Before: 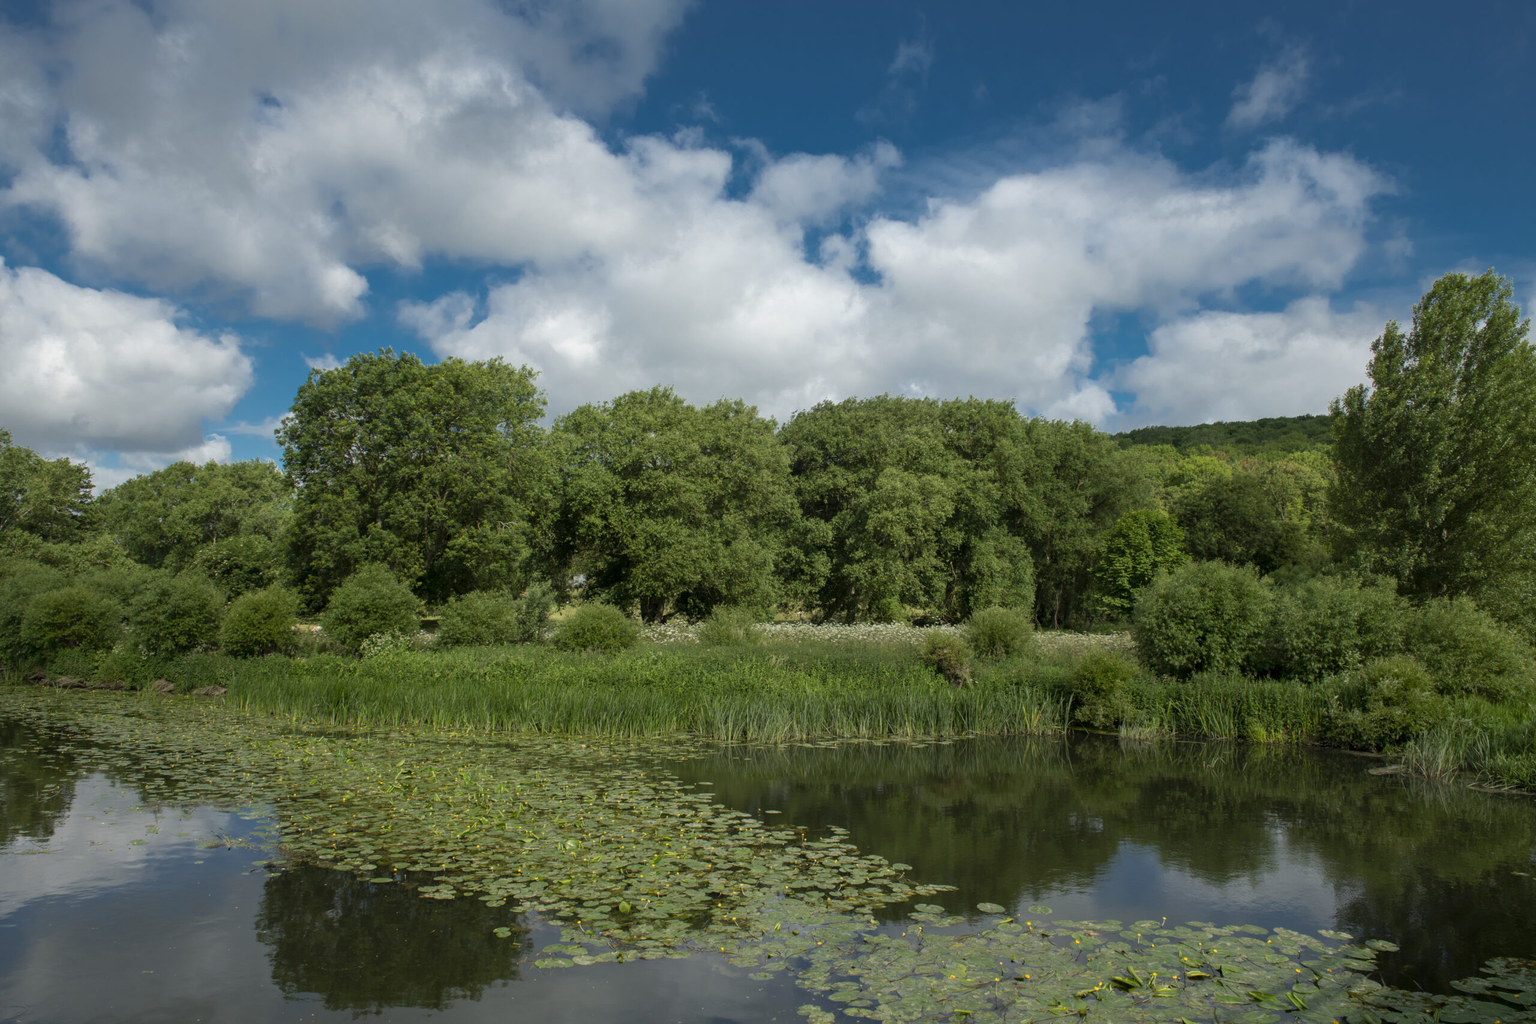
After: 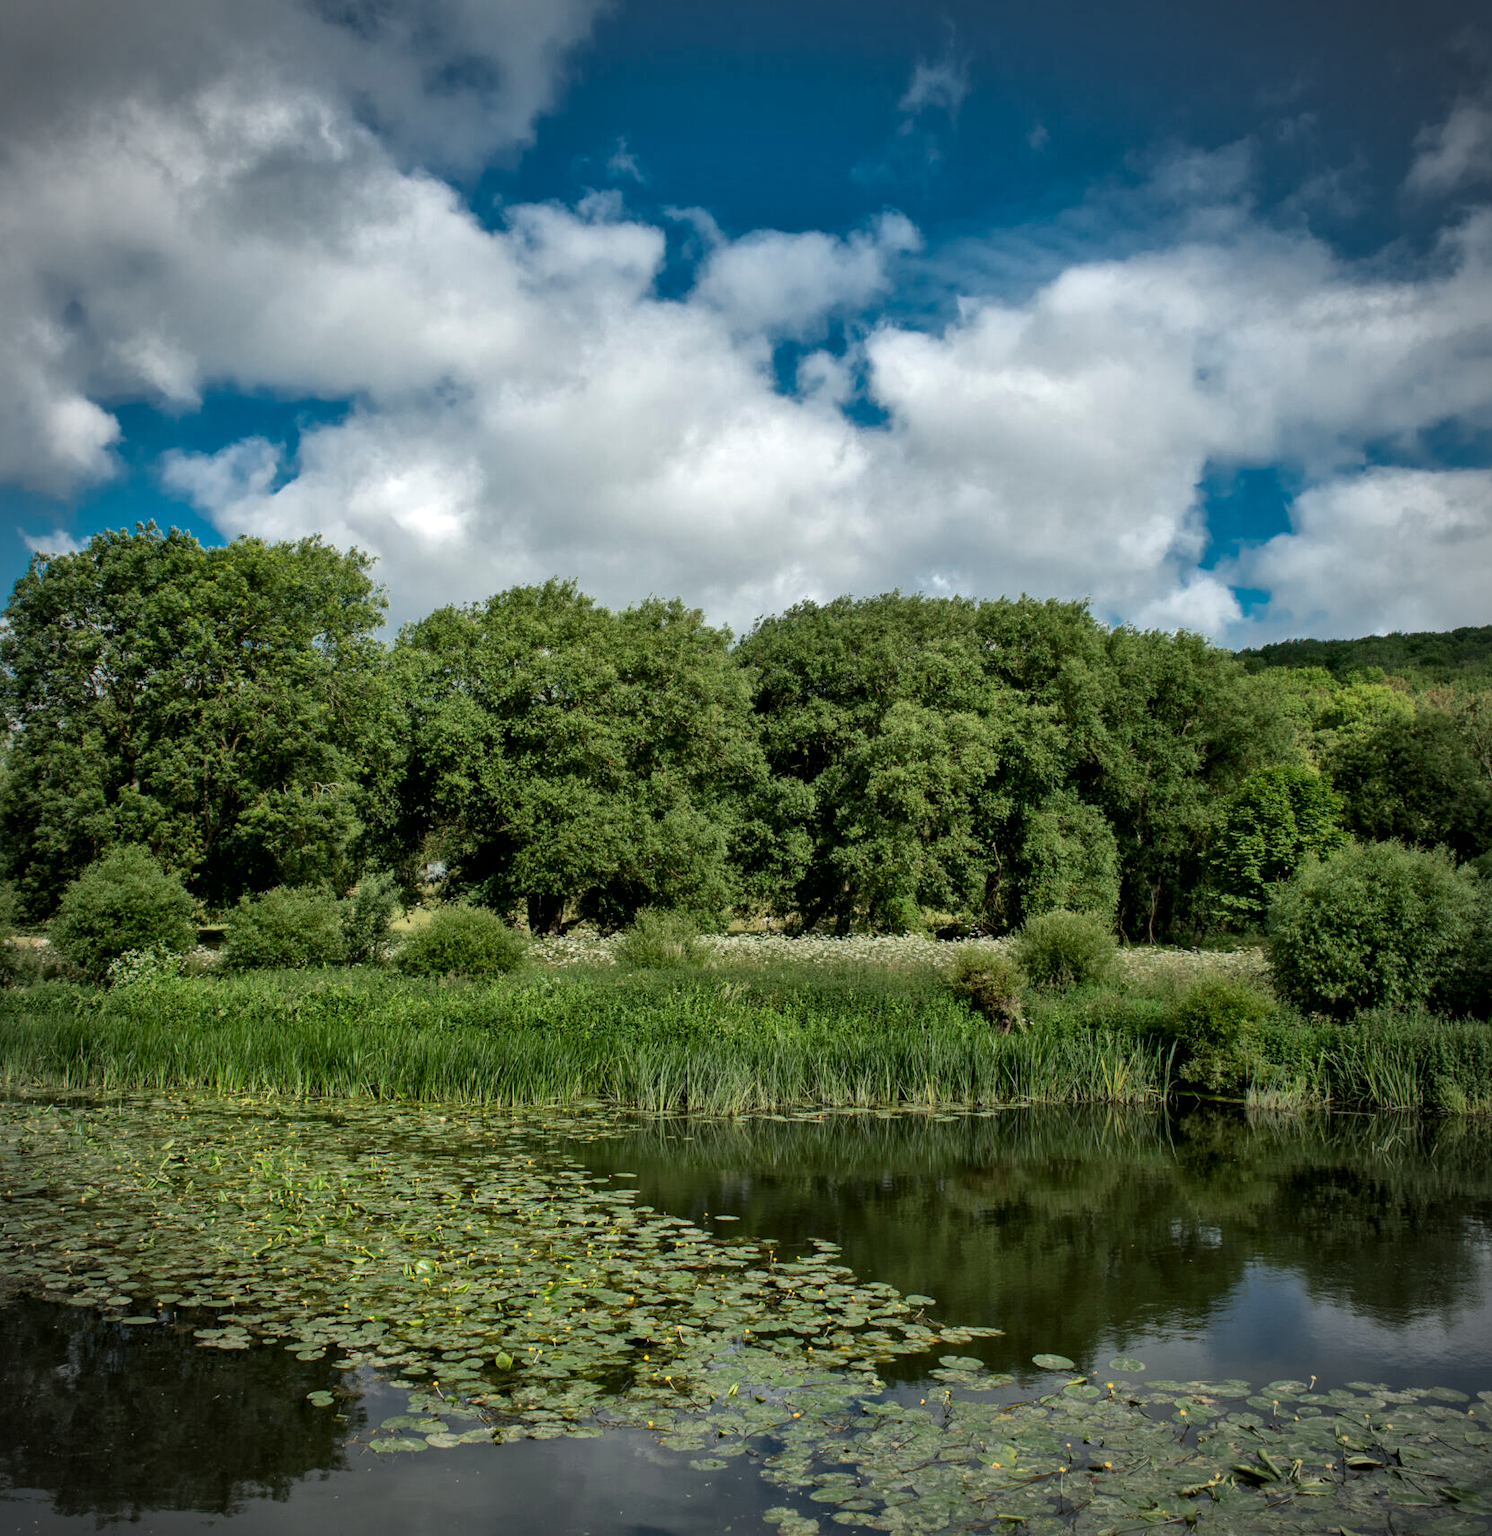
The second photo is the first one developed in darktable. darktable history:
vignetting: on, module defaults
local contrast: mode bilateral grid, contrast 21, coarseness 49, detail 171%, midtone range 0.2
crop and rotate: left 18.807%, right 16.352%
